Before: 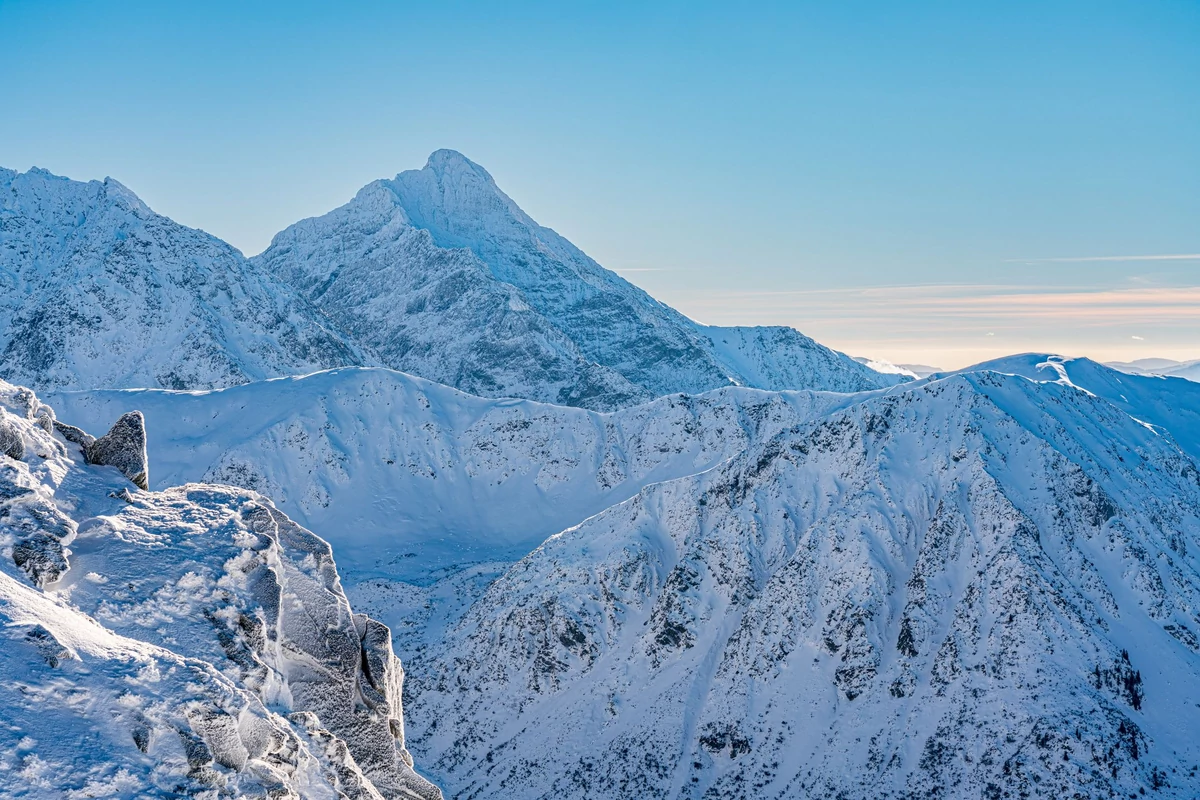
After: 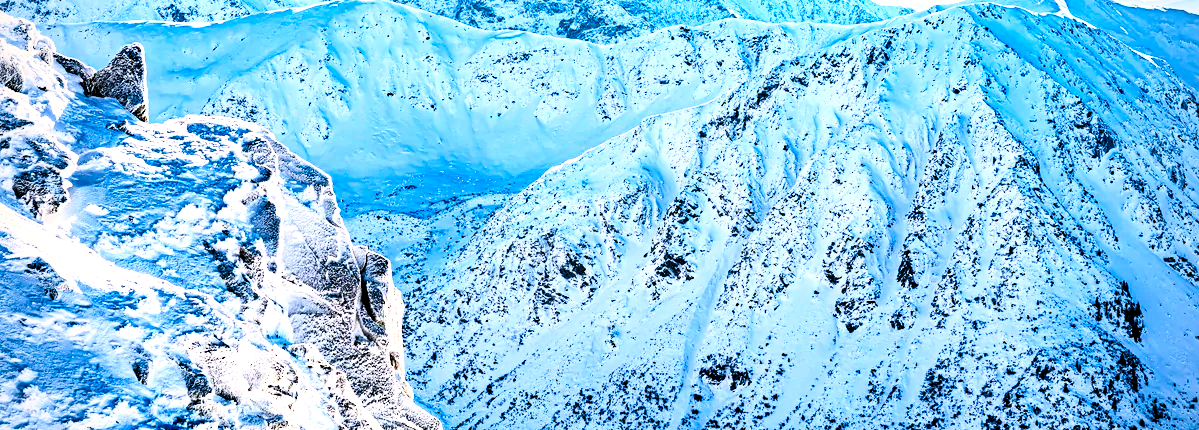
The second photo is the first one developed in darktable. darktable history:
levels: levels [0.062, 0.494, 0.925]
crop and rotate: top 46.145%, right 0.031%
exposure: exposure 0.946 EV, compensate exposure bias true, compensate highlight preservation false
filmic rgb: black relative exposure -7.73 EV, white relative exposure 4.36 EV, hardness 3.75, latitude 38.36%, contrast 0.976, highlights saturation mix 8.9%, shadows ↔ highlights balance 4.65%, color science v4 (2020)
color correction: highlights a* 0.722, highlights b* 2.83, saturation 1.07
vignetting: fall-off radius 61.09%
contrast brightness saturation: contrast 0.407, brightness 0.11, saturation 0.214
haze removal: compatibility mode true, adaptive false
